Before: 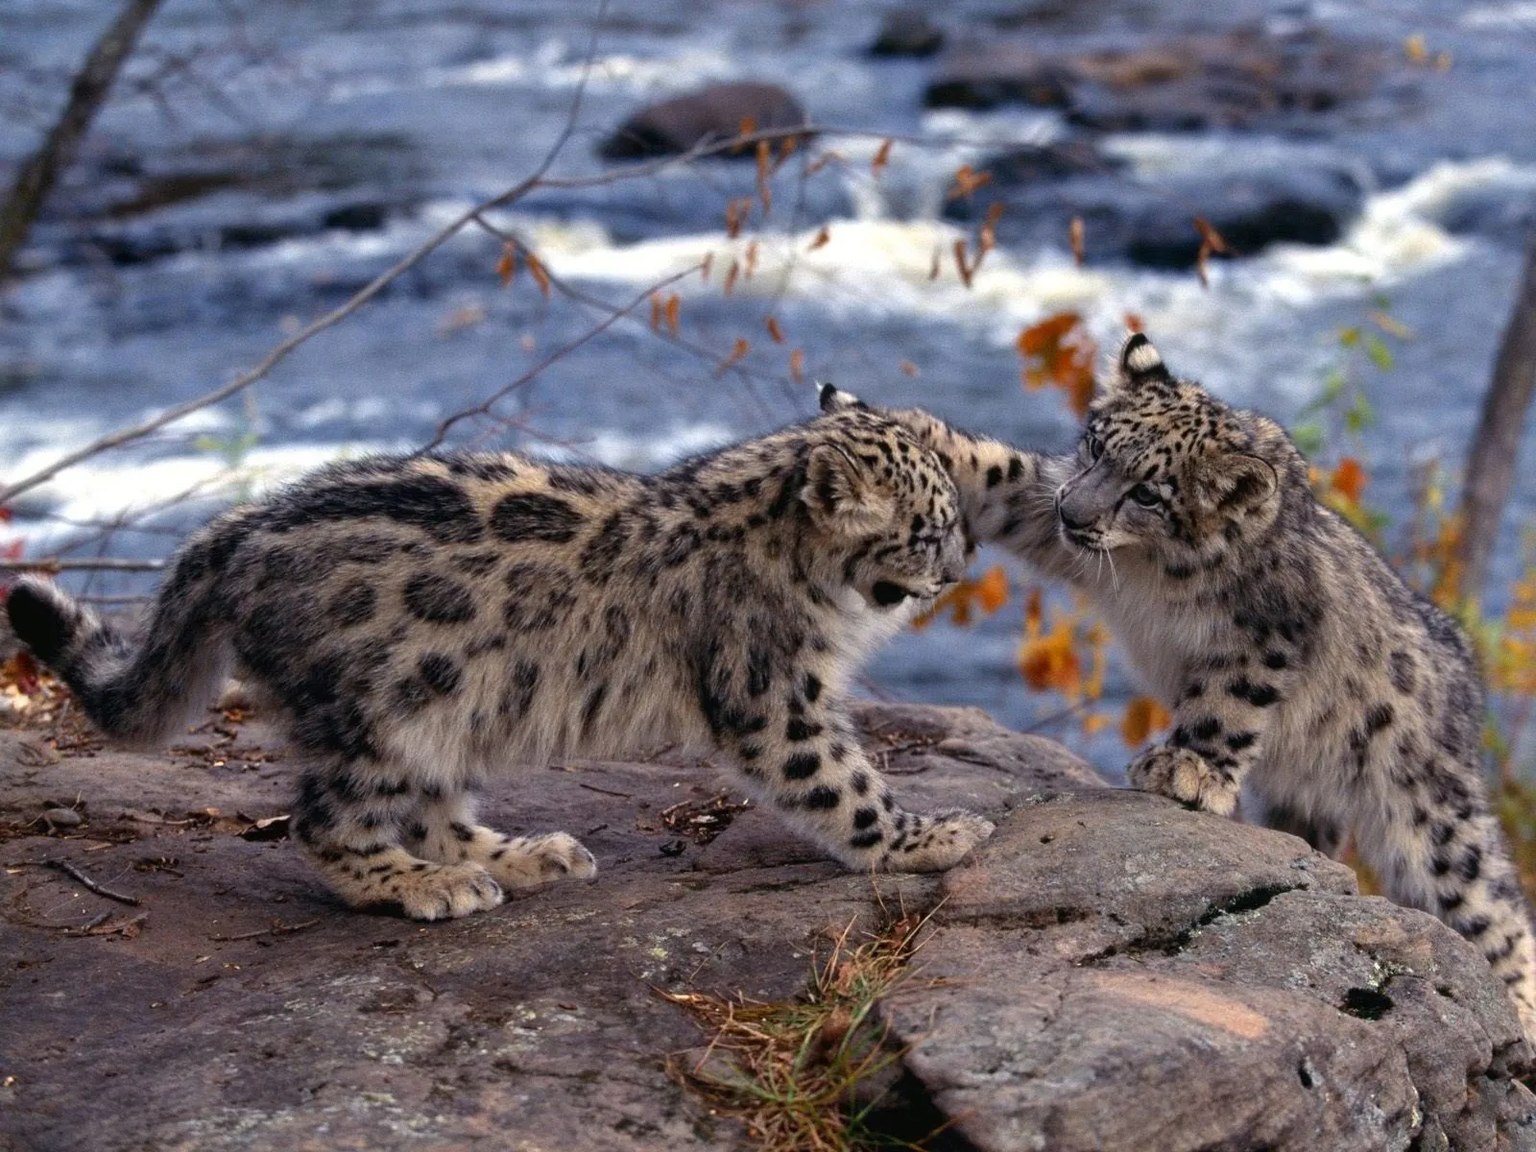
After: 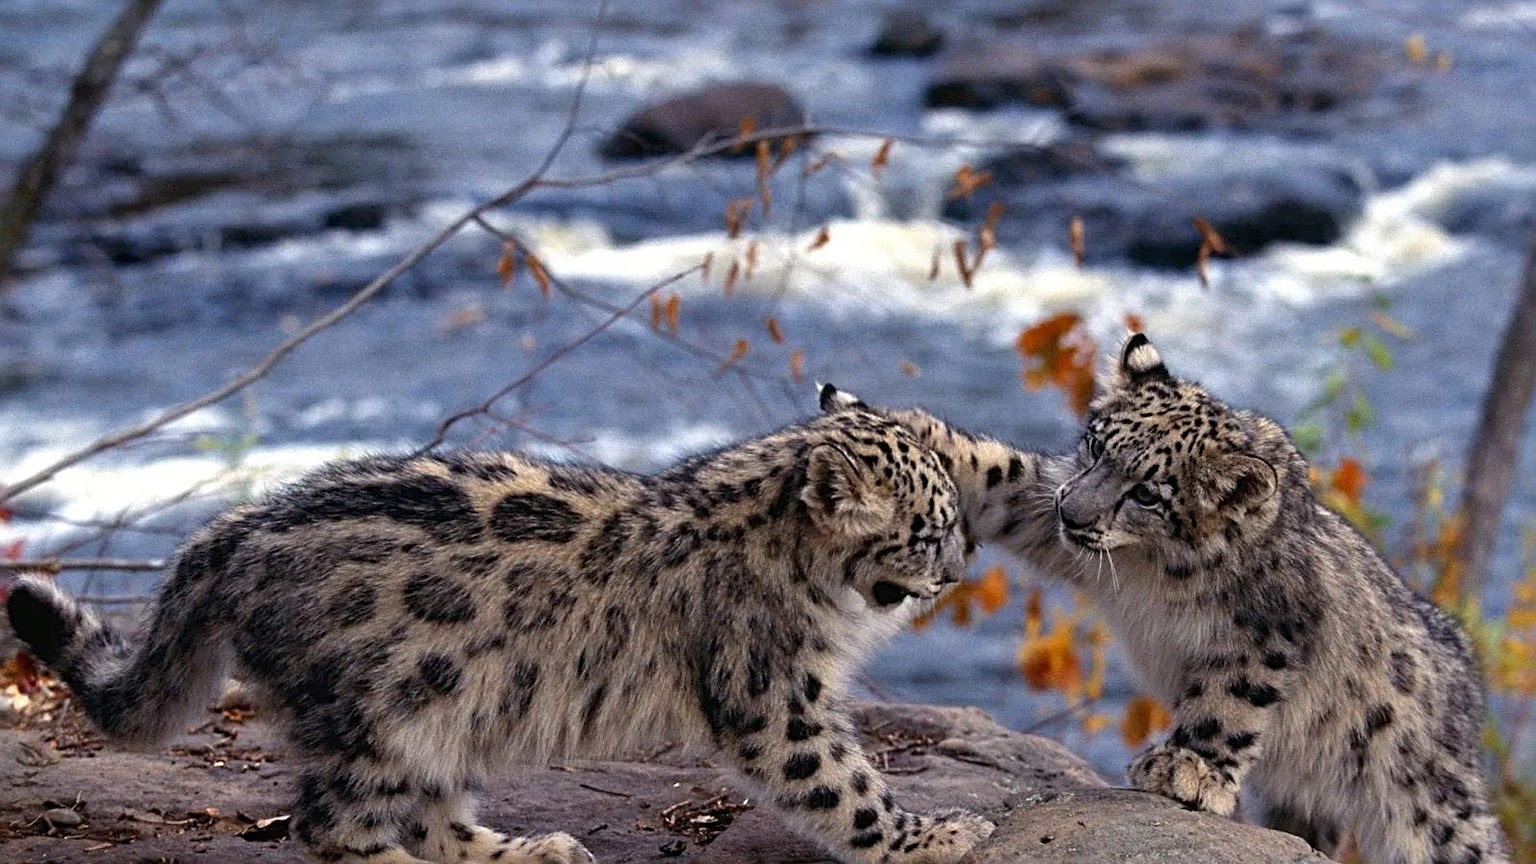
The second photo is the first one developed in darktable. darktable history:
crop: bottom 24.982%
sharpen: radius 3.075
